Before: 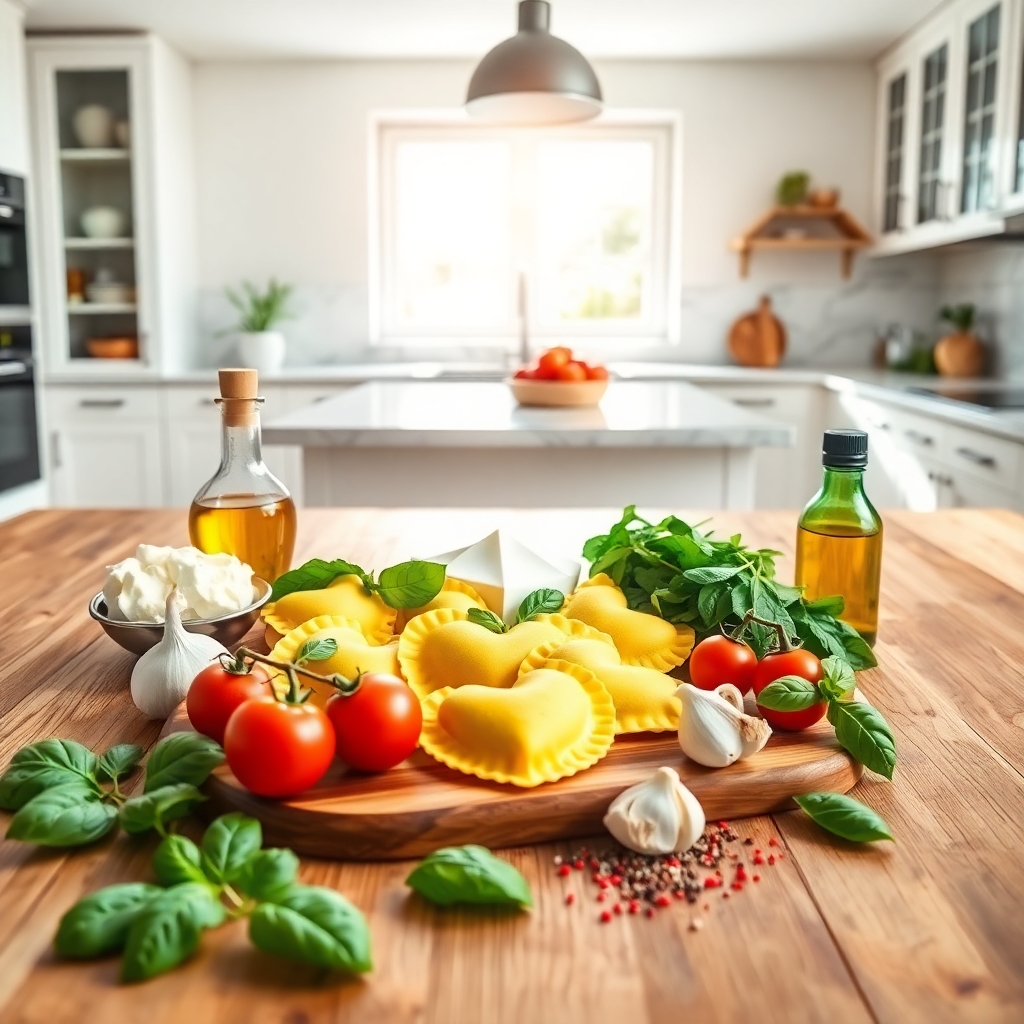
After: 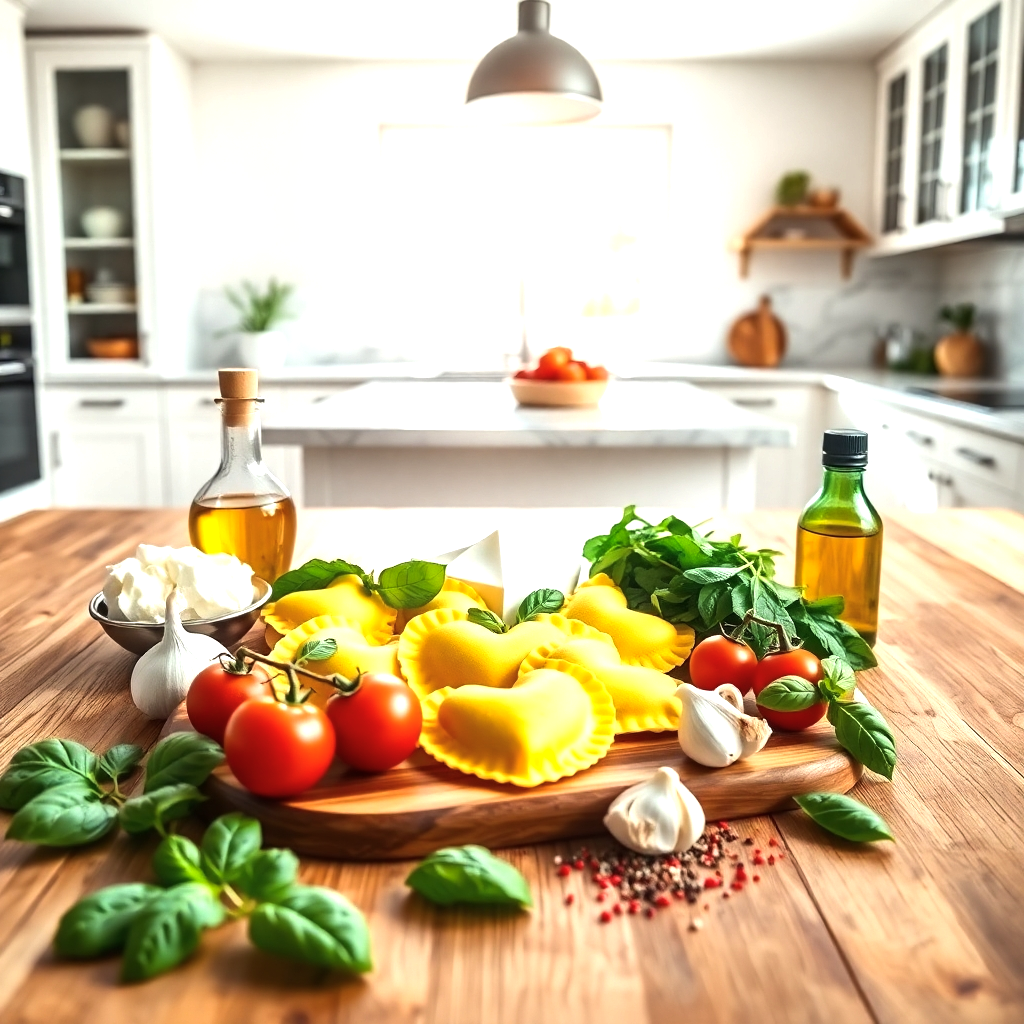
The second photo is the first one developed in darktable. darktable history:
color balance rgb: perceptual saturation grading › global saturation 0.264%, perceptual brilliance grading › highlights 16.455%, perceptual brilliance grading › shadows -13.526%
